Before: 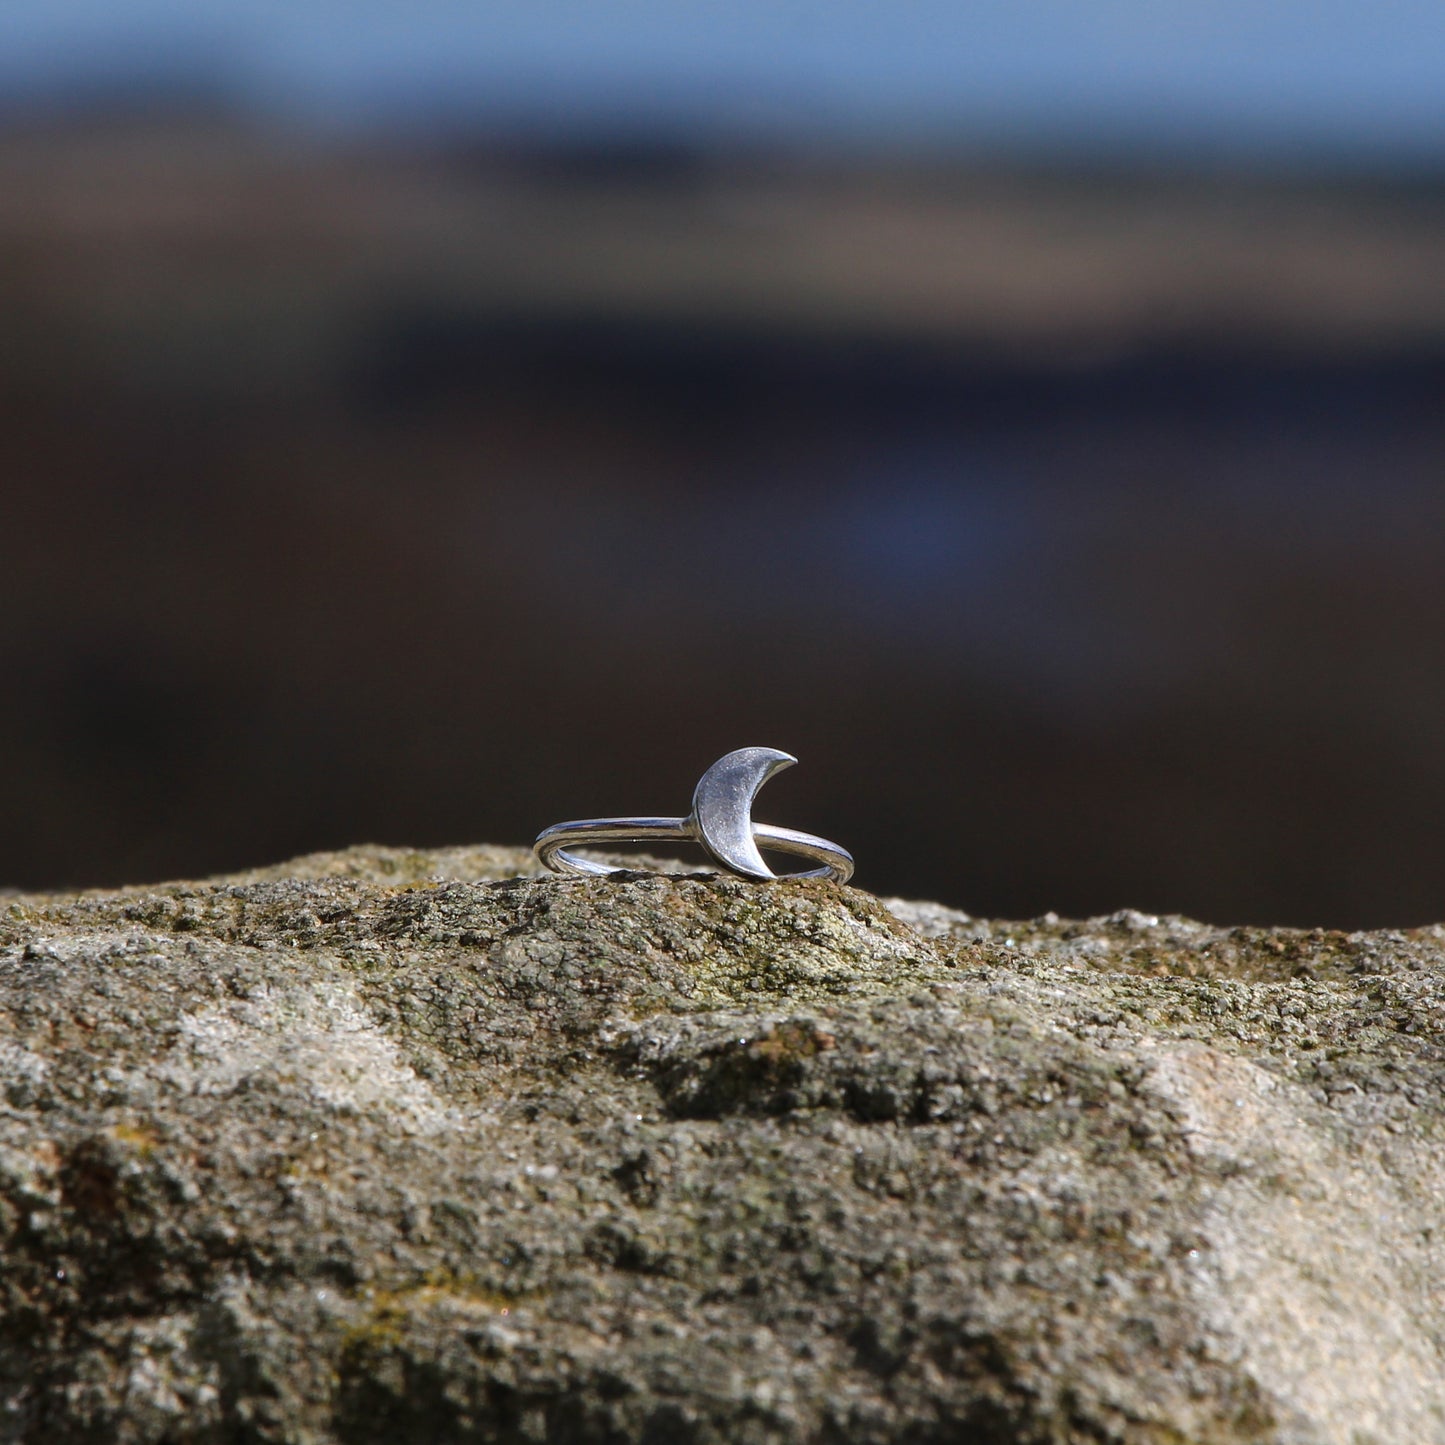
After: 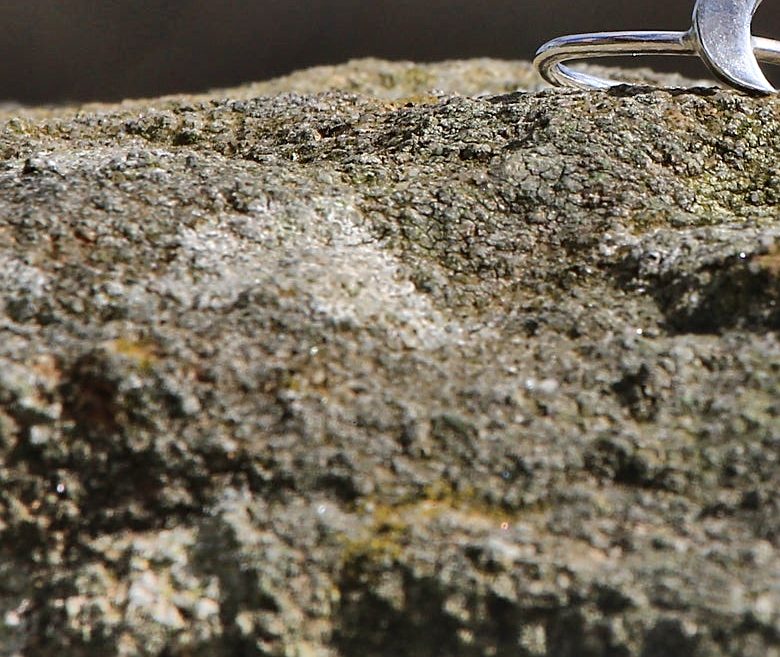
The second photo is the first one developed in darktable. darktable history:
shadows and highlights: shadows 74.64, highlights -60.84, soften with gaussian
sharpen: on, module defaults
crop and rotate: top 54.417%, right 45.992%, bottom 0.096%
